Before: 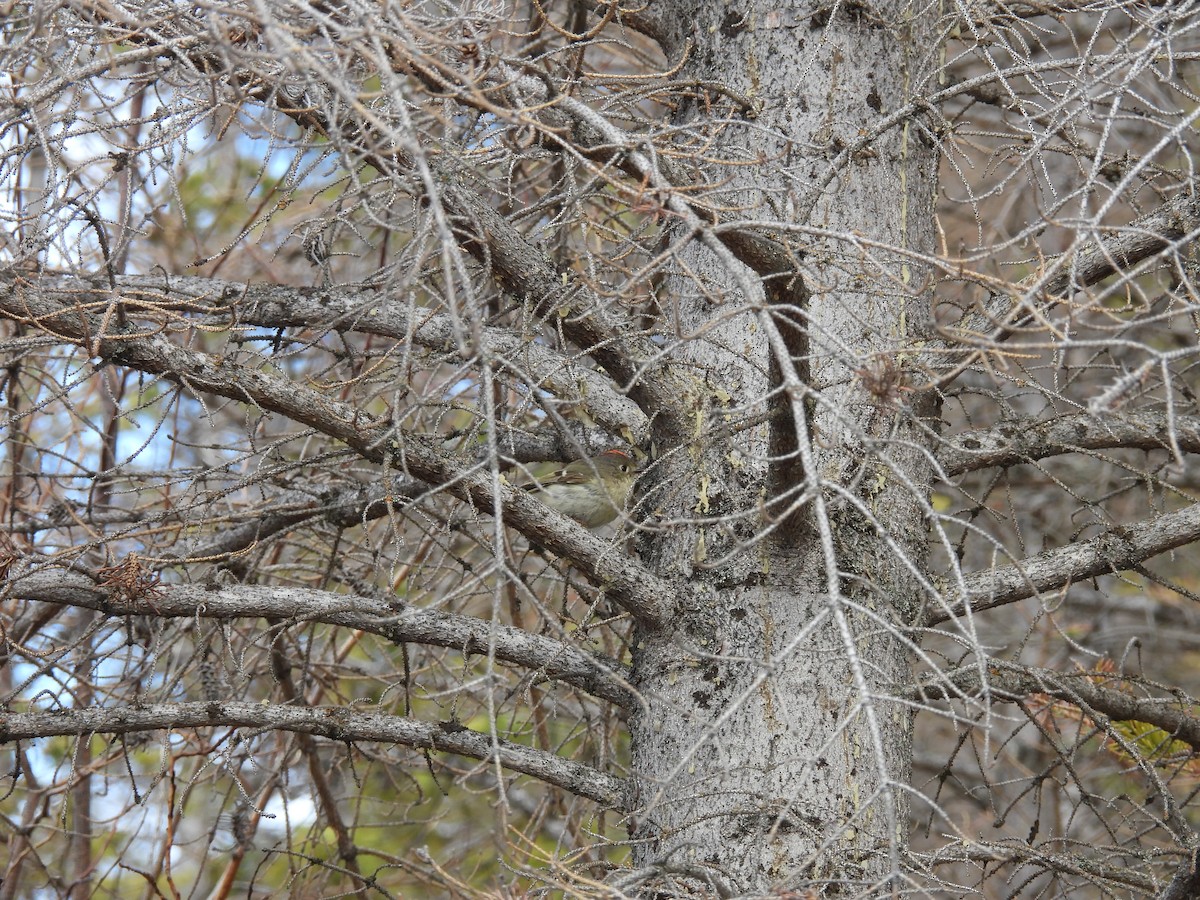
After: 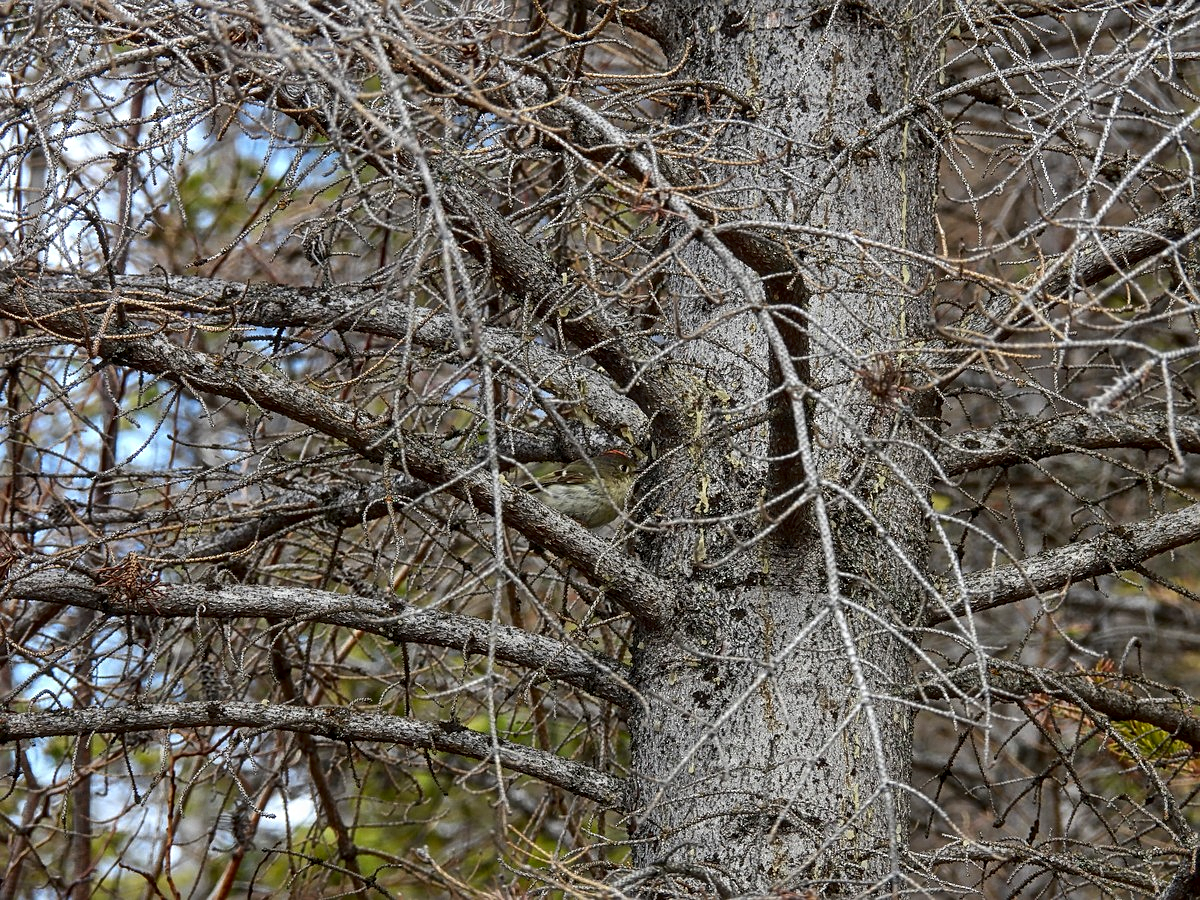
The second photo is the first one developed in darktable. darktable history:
shadows and highlights: low approximation 0.01, soften with gaussian
contrast brightness saturation: contrast 0.101, brightness -0.256, saturation 0.144
sharpen: on, module defaults
local contrast: on, module defaults
